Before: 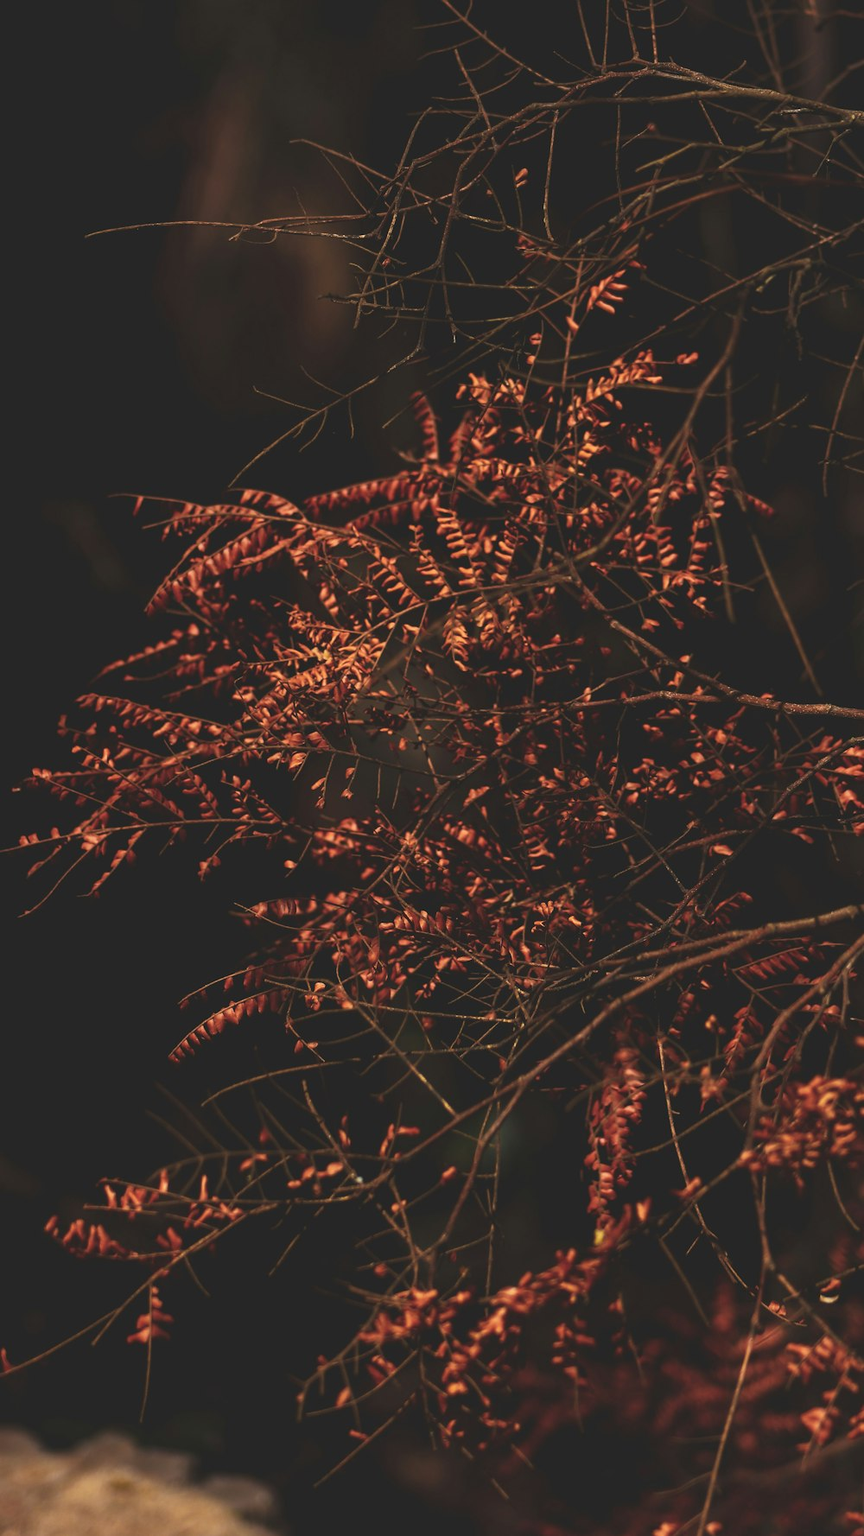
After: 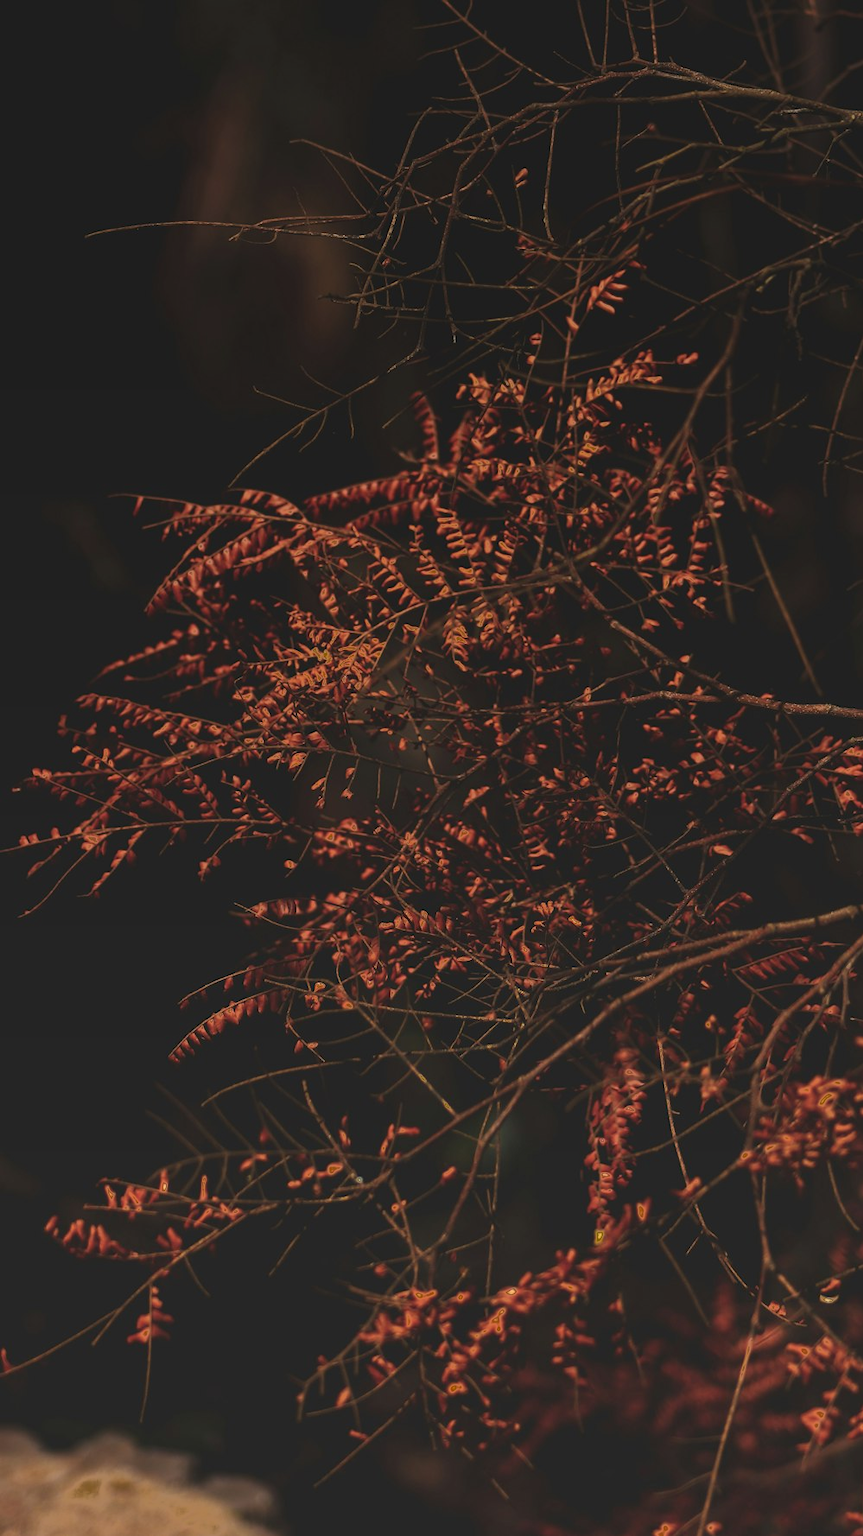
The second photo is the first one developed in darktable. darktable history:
graduated density: on, module defaults
fill light: exposure -0.73 EV, center 0.69, width 2.2
